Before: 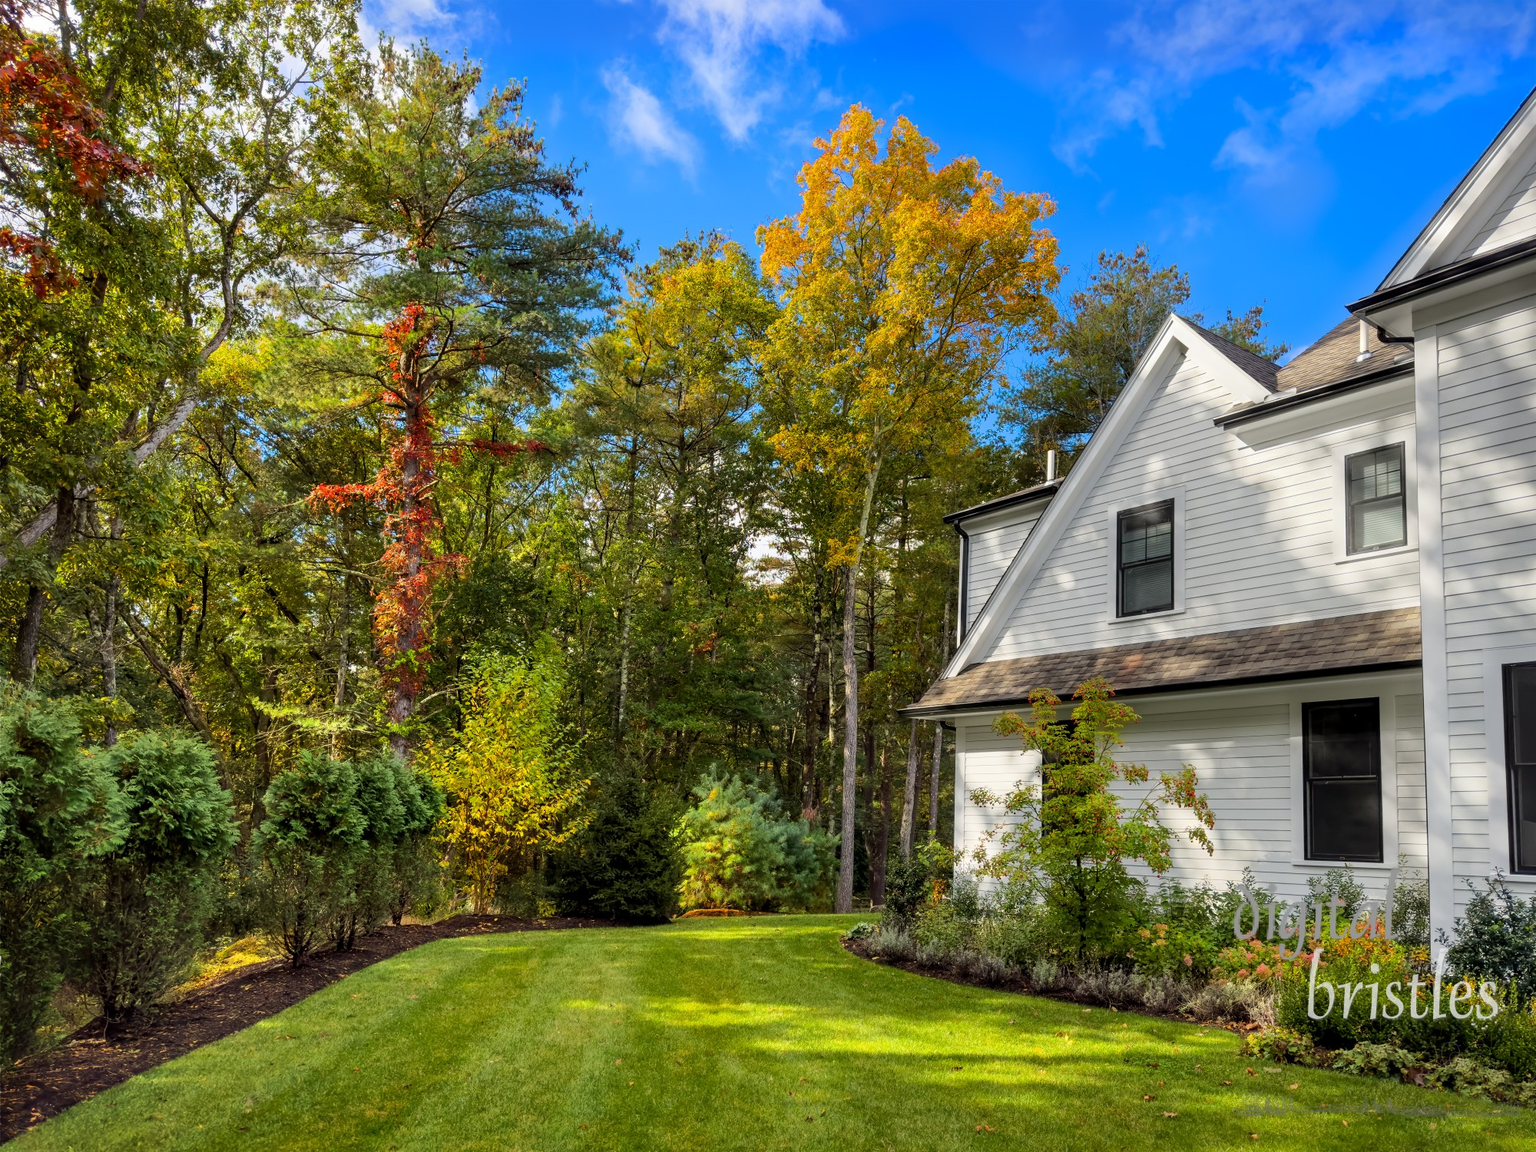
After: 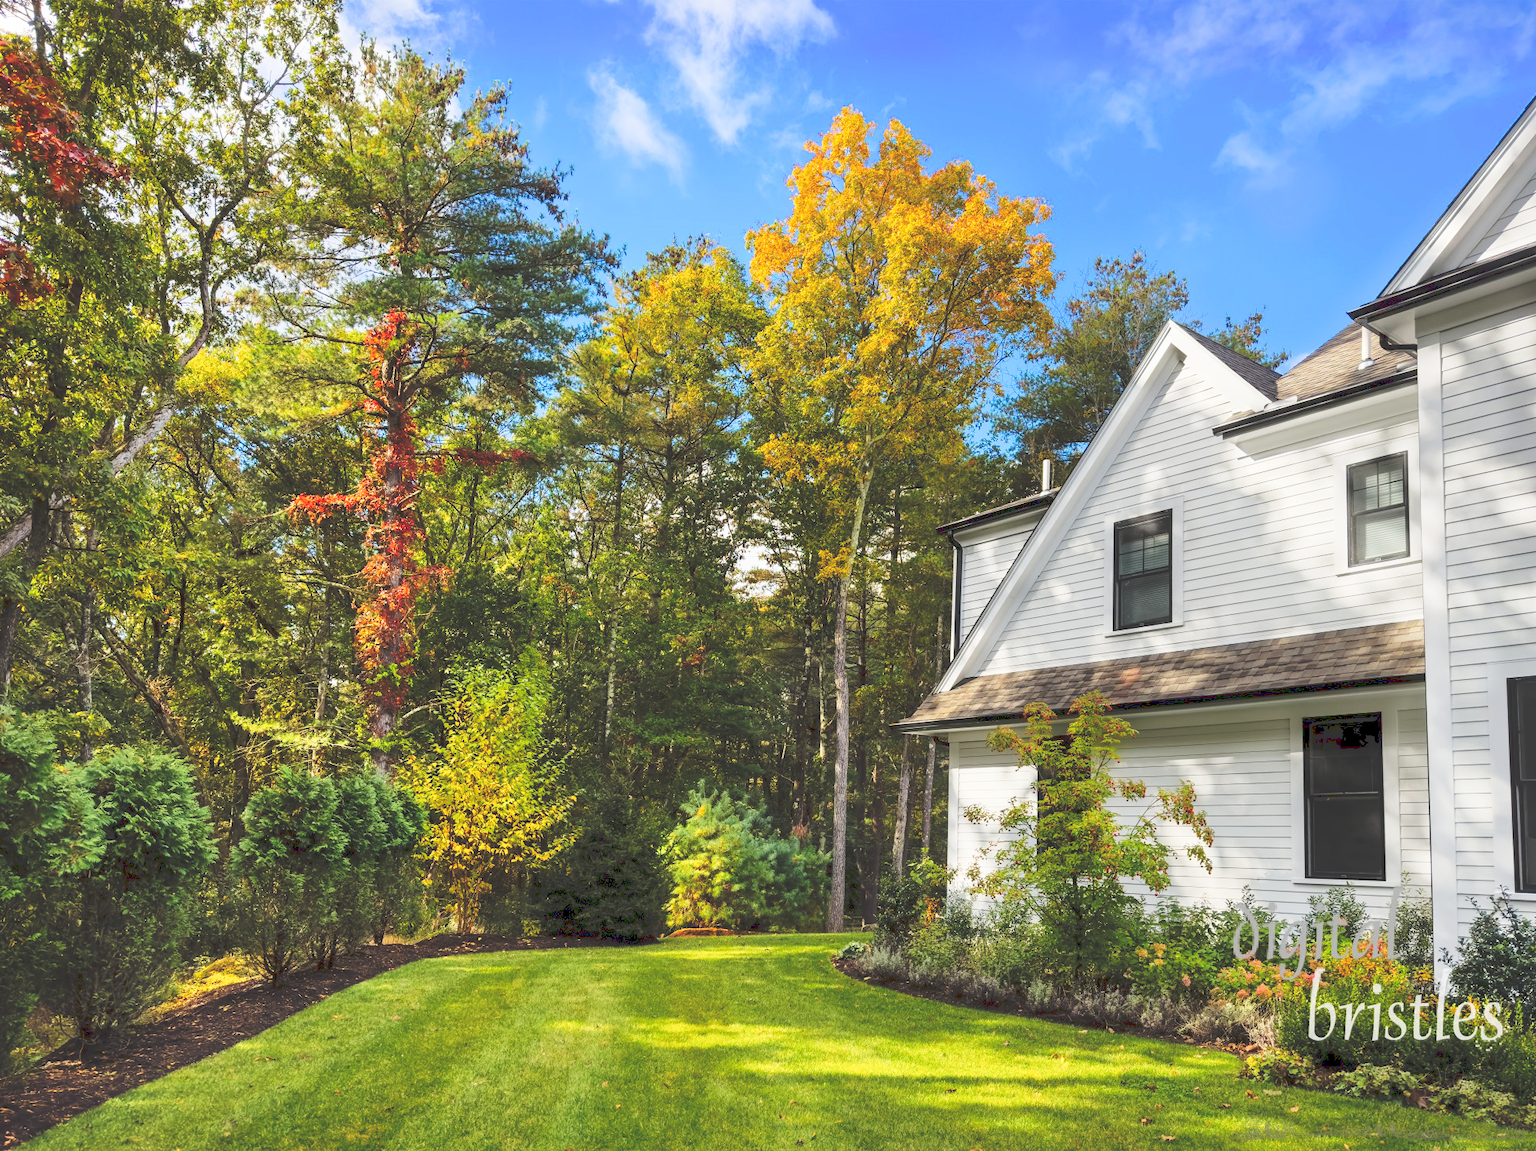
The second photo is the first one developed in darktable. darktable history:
crop: left 1.743%, right 0.268%, bottom 2.011%
tone curve: curves: ch0 [(0, 0) (0.003, 0.203) (0.011, 0.203) (0.025, 0.21) (0.044, 0.22) (0.069, 0.231) (0.1, 0.243) (0.136, 0.255) (0.177, 0.277) (0.224, 0.305) (0.277, 0.346) (0.335, 0.412) (0.399, 0.492) (0.468, 0.571) (0.543, 0.658) (0.623, 0.75) (0.709, 0.837) (0.801, 0.905) (0.898, 0.955) (1, 1)], preserve colors none
